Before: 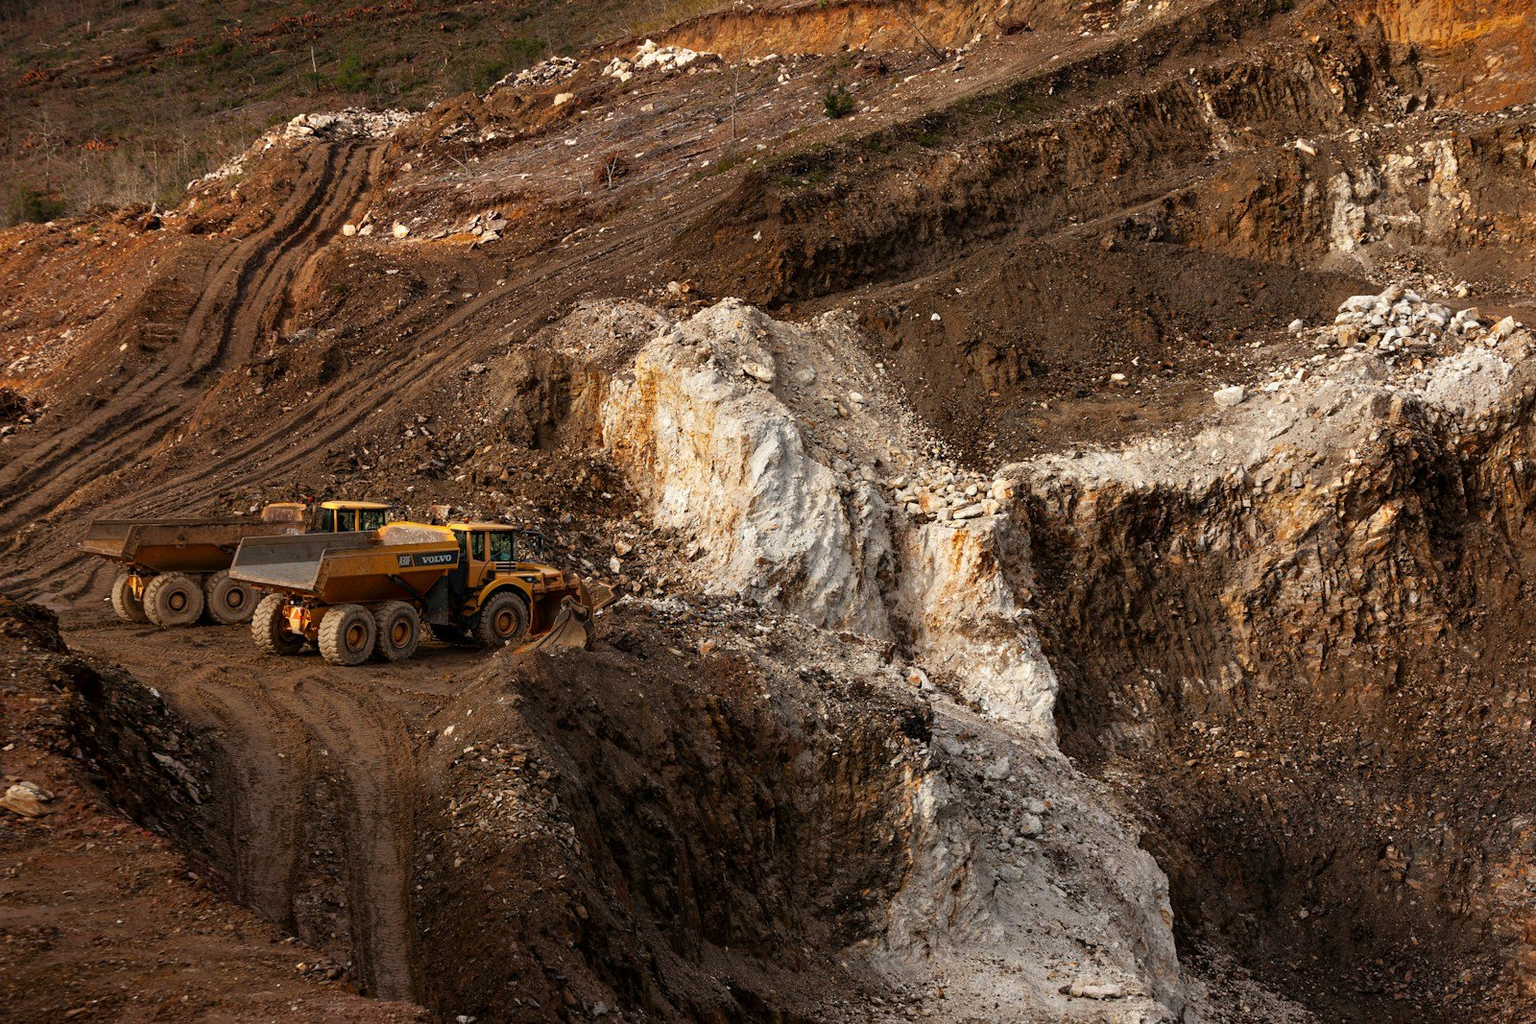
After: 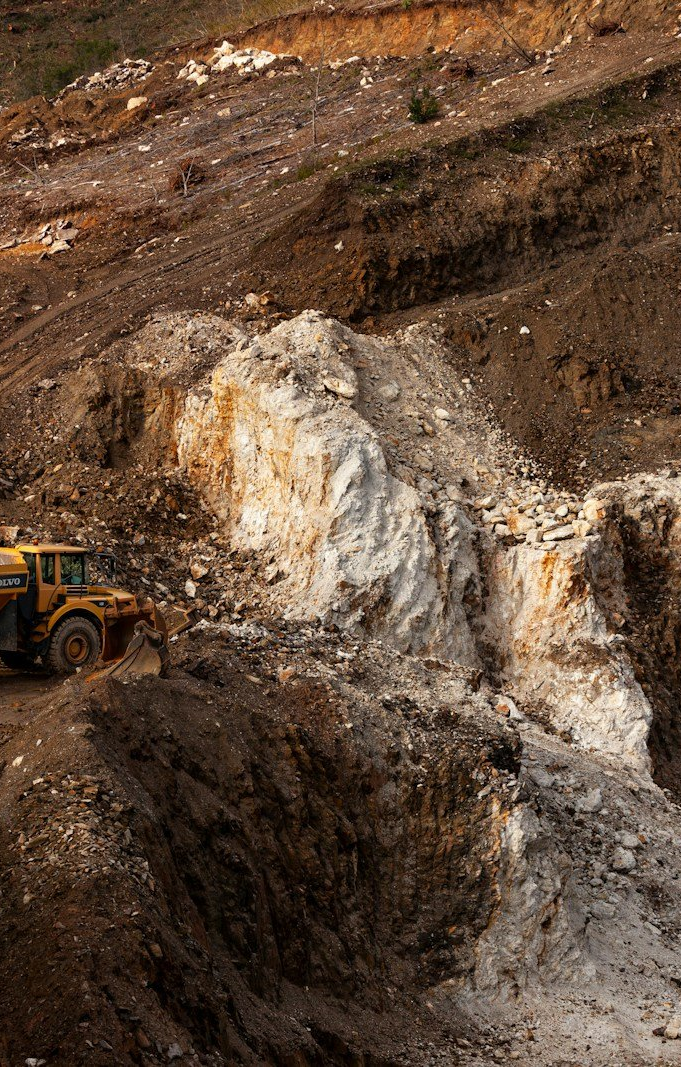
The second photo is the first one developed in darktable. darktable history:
crop: left 28.162%, right 29.234%
